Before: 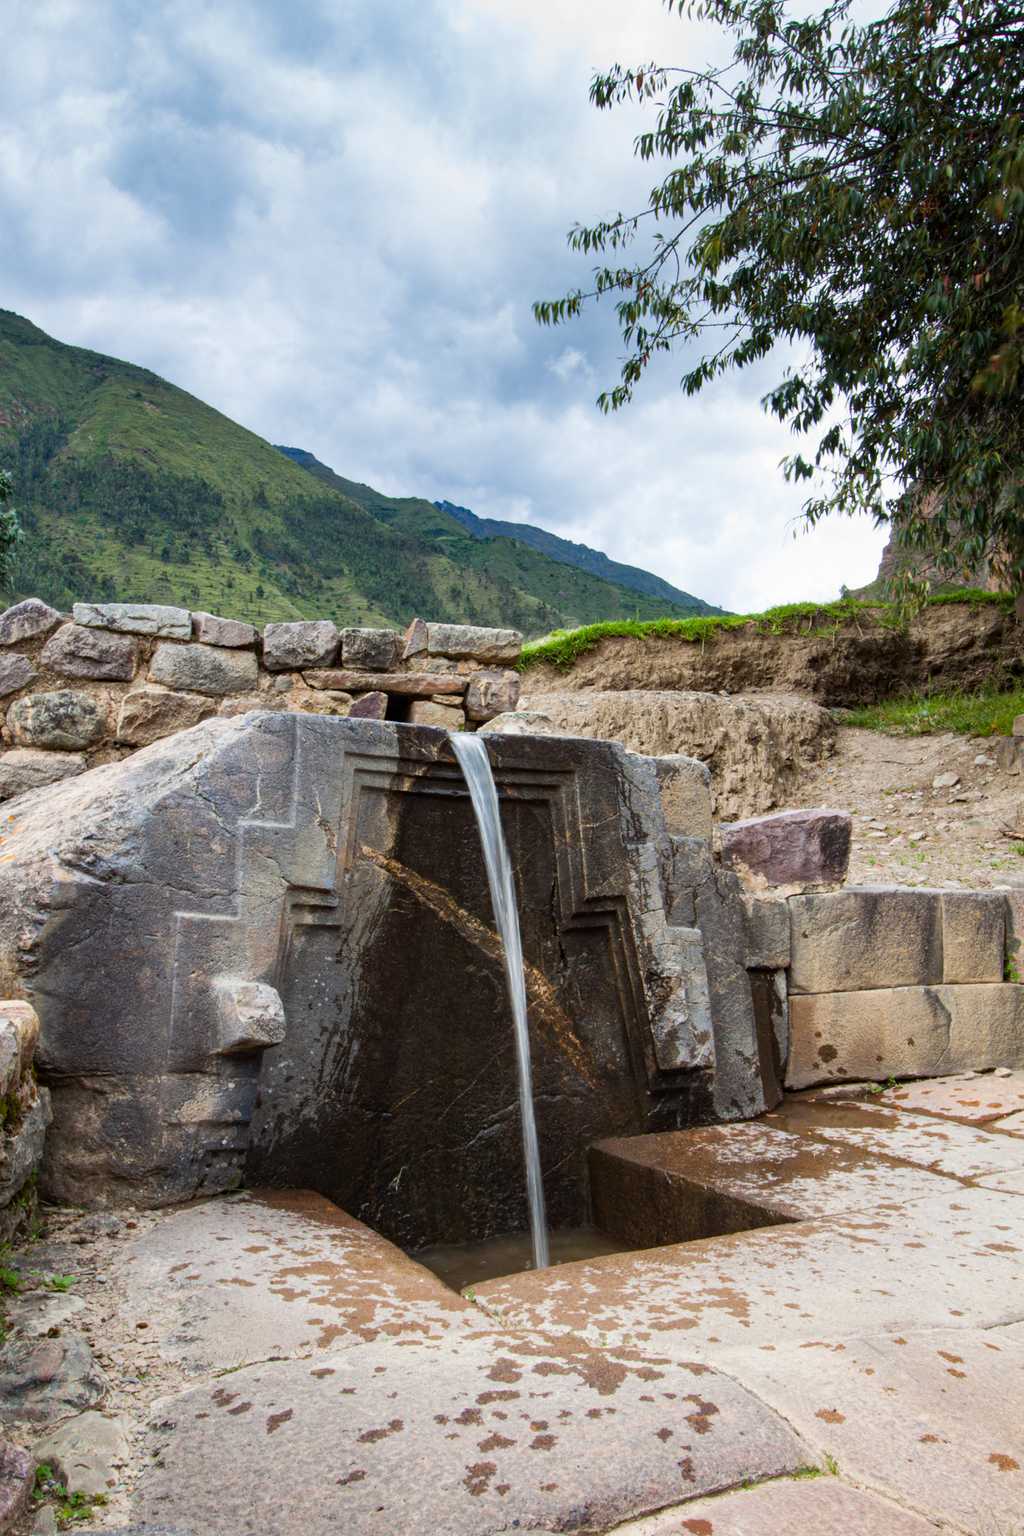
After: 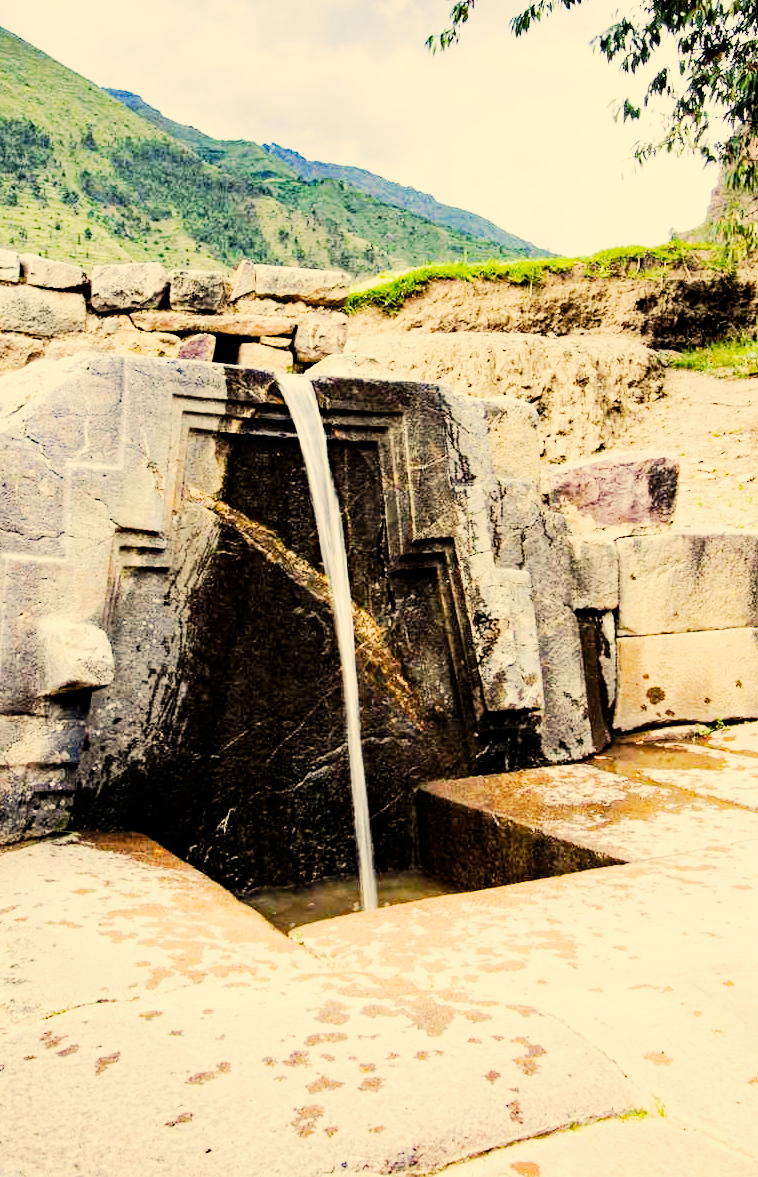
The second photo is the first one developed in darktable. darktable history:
crop: left 16.838%, top 23.327%, right 9.127%
contrast brightness saturation: contrast 0.053
exposure: black level correction 0, exposure 1.365 EV, compensate highlight preservation false
haze removal: compatibility mode true, adaptive false
tone curve: curves: ch0 [(0, 0) (0.037, 0.011) (0.135, 0.093) (0.266, 0.281) (0.461, 0.555) (0.581, 0.716) (0.675, 0.793) (0.767, 0.849) (0.91, 0.924) (1, 0.979)]; ch1 [(0, 0) (0.292, 0.278) (0.431, 0.418) (0.493, 0.479) (0.506, 0.5) (0.532, 0.537) (0.562, 0.581) (0.641, 0.663) (0.754, 0.76) (1, 1)]; ch2 [(0, 0) (0.294, 0.3) (0.361, 0.372) (0.429, 0.445) (0.478, 0.486) (0.502, 0.498) (0.518, 0.522) (0.531, 0.549) (0.561, 0.59) (0.64, 0.655) (0.693, 0.706) (0.845, 0.833) (1, 0.951)], preserve colors none
color correction: highlights a* 2.62, highlights b* 22.67
filmic rgb: black relative exposure -5.03 EV, white relative exposure 3.97 EV, hardness 2.9, contrast 1.301, highlights saturation mix -30.31%
